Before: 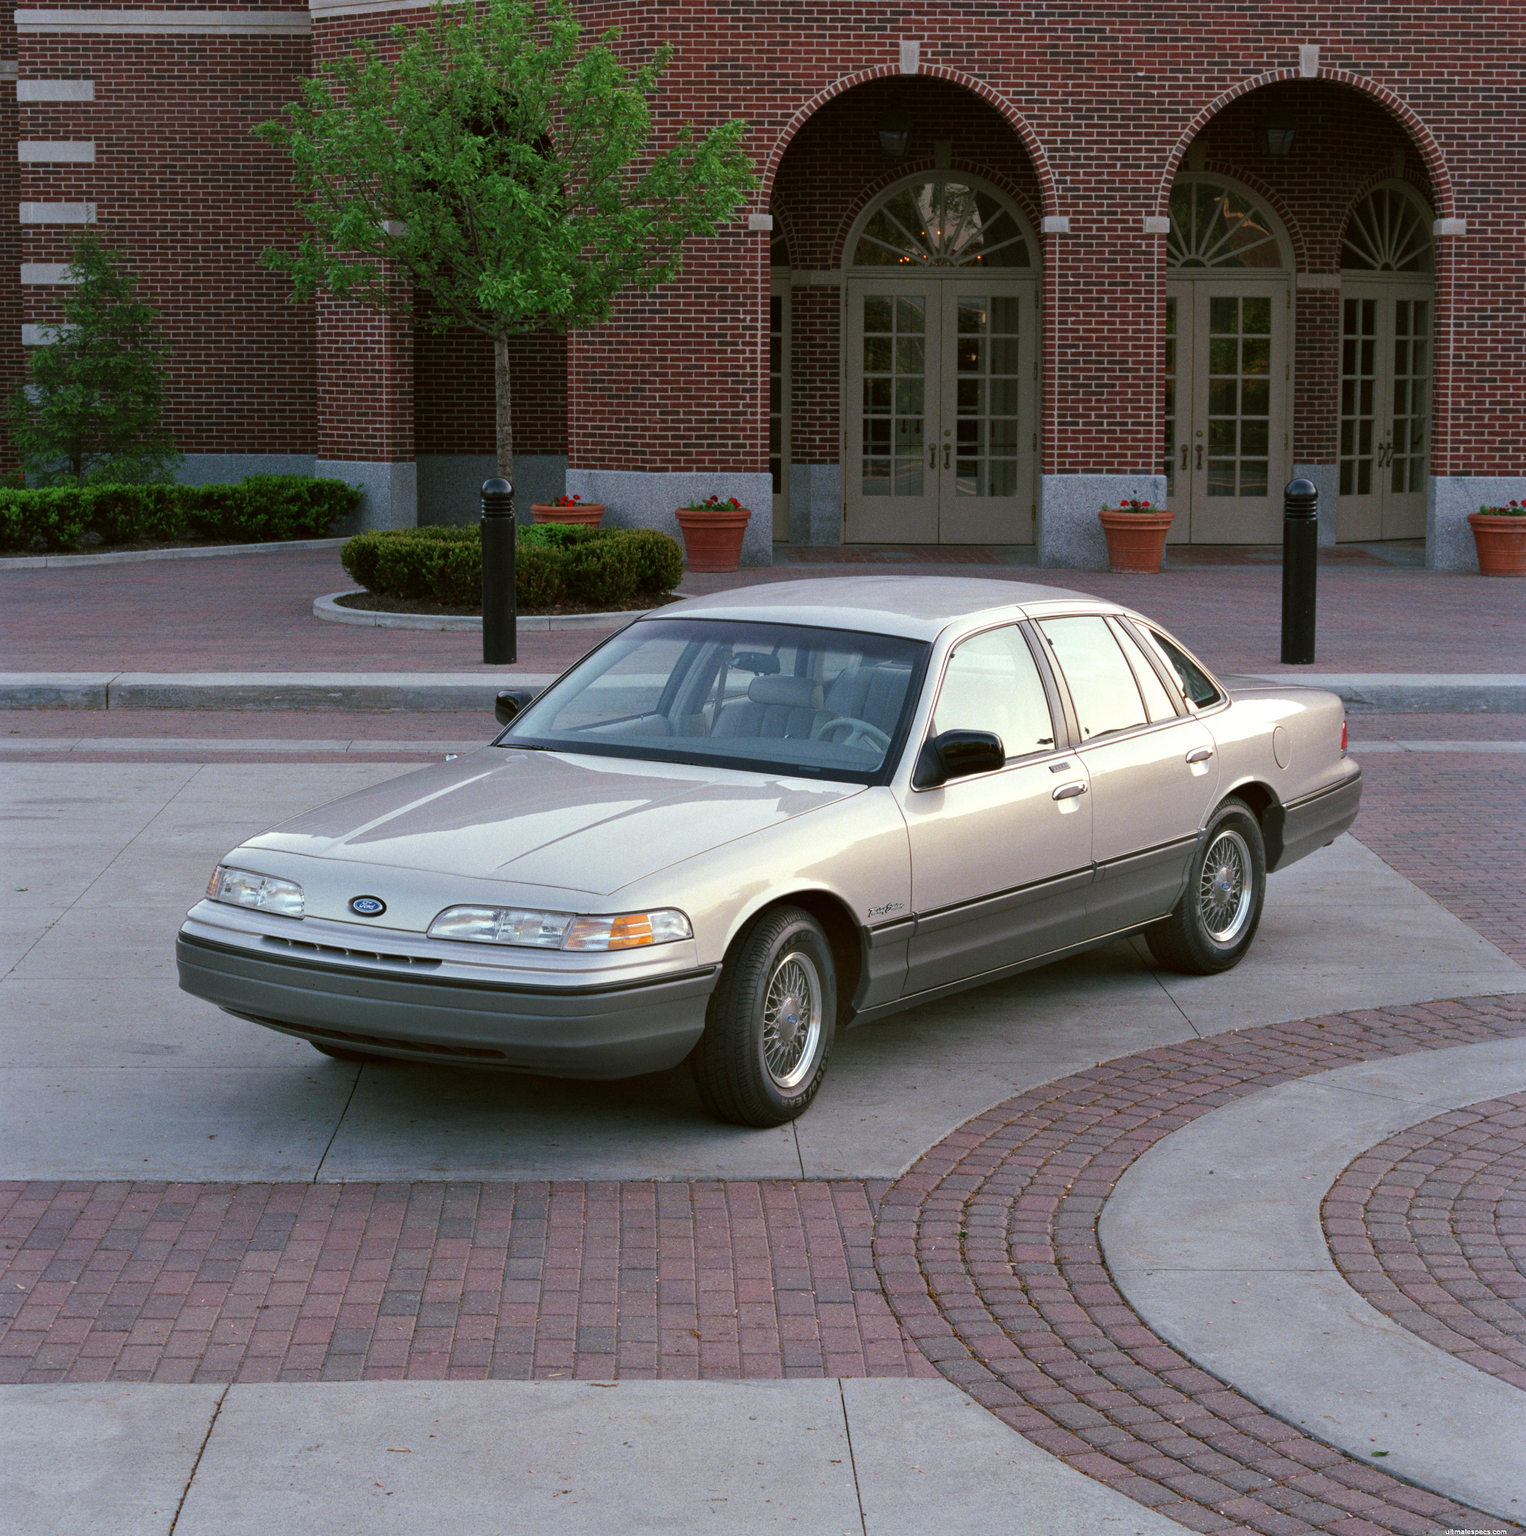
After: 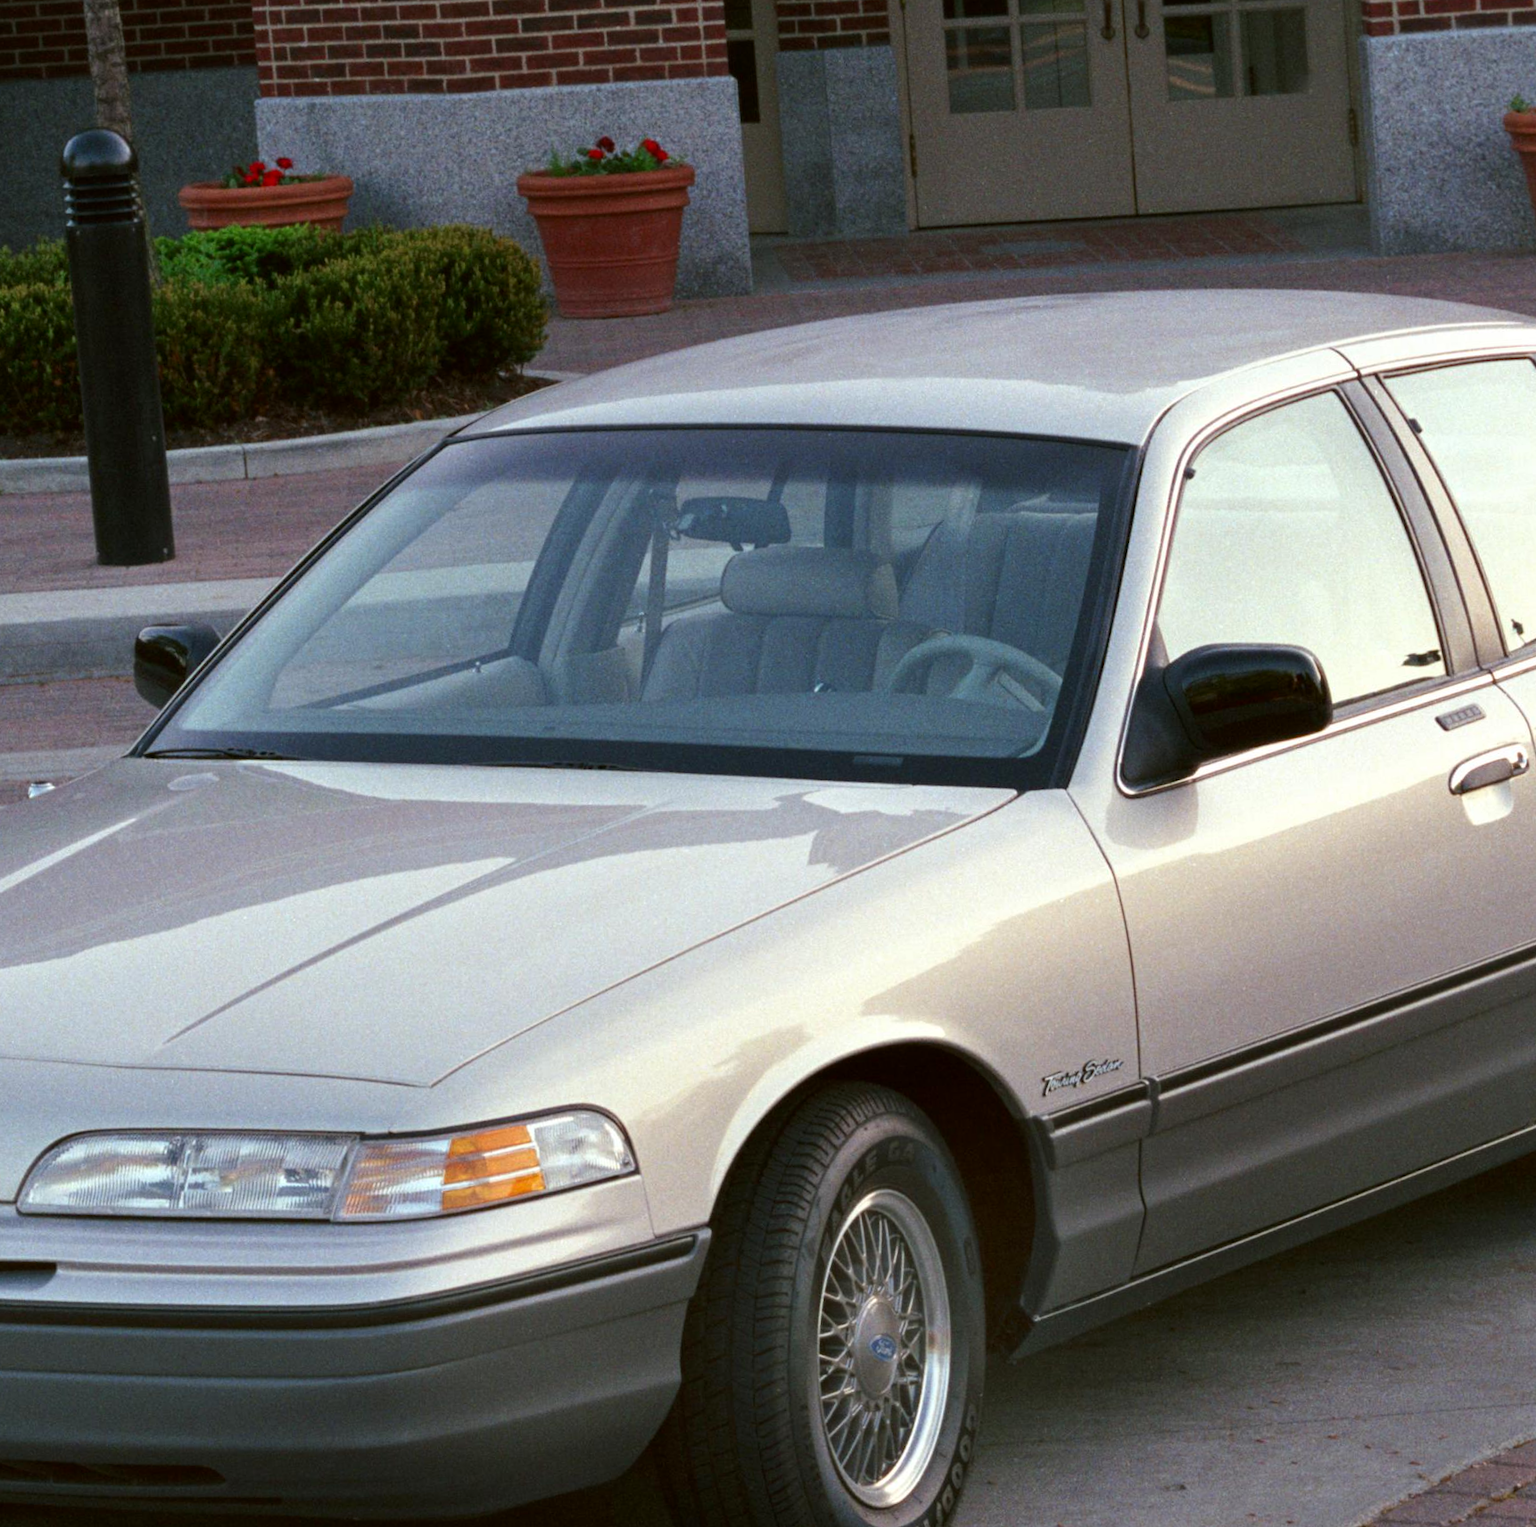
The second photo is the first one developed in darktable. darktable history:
rotate and perspective: rotation -4.2°, shear 0.006, automatic cropping off
contrast brightness saturation: contrast 0.03, brightness -0.04
crop: left 30%, top 30%, right 30%, bottom 30%
tone equalizer: on, module defaults
